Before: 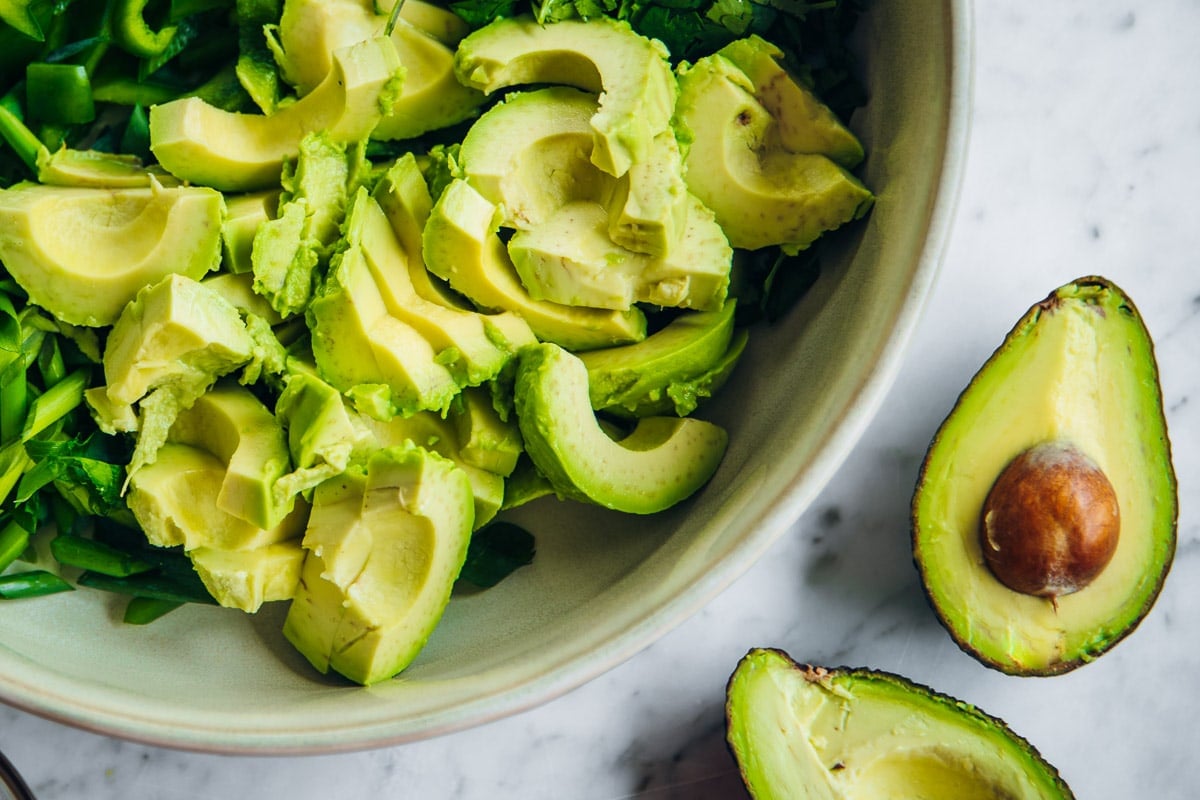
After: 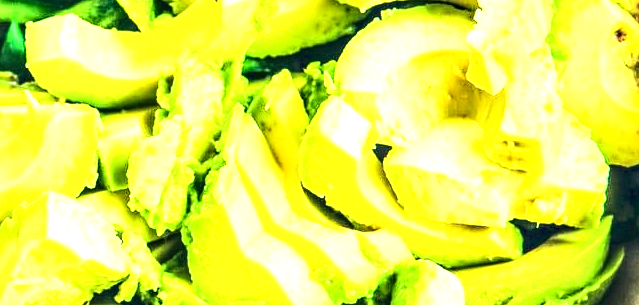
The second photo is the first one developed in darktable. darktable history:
tone curve: curves: ch0 [(0, 0) (0.003, 0.142) (0.011, 0.142) (0.025, 0.147) (0.044, 0.147) (0.069, 0.152) (0.1, 0.16) (0.136, 0.172) (0.177, 0.193) (0.224, 0.221) (0.277, 0.264) (0.335, 0.322) (0.399, 0.399) (0.468, 0.49) (0.543, 0.593) (0.623, 0.723) (0.709, 0.841) (0.801, 0.925) (0.898, 0.976) (1, 1)], preserve colors basic power
exposure: exposure 2.272 EV, compensate highlight preservation false
local contrast: highlights 64%, shadows 54%, detail 168%, midtone range 0.52
crop: left 10.348%, top 10.474%, right 36.348%, bottom 51.39%
